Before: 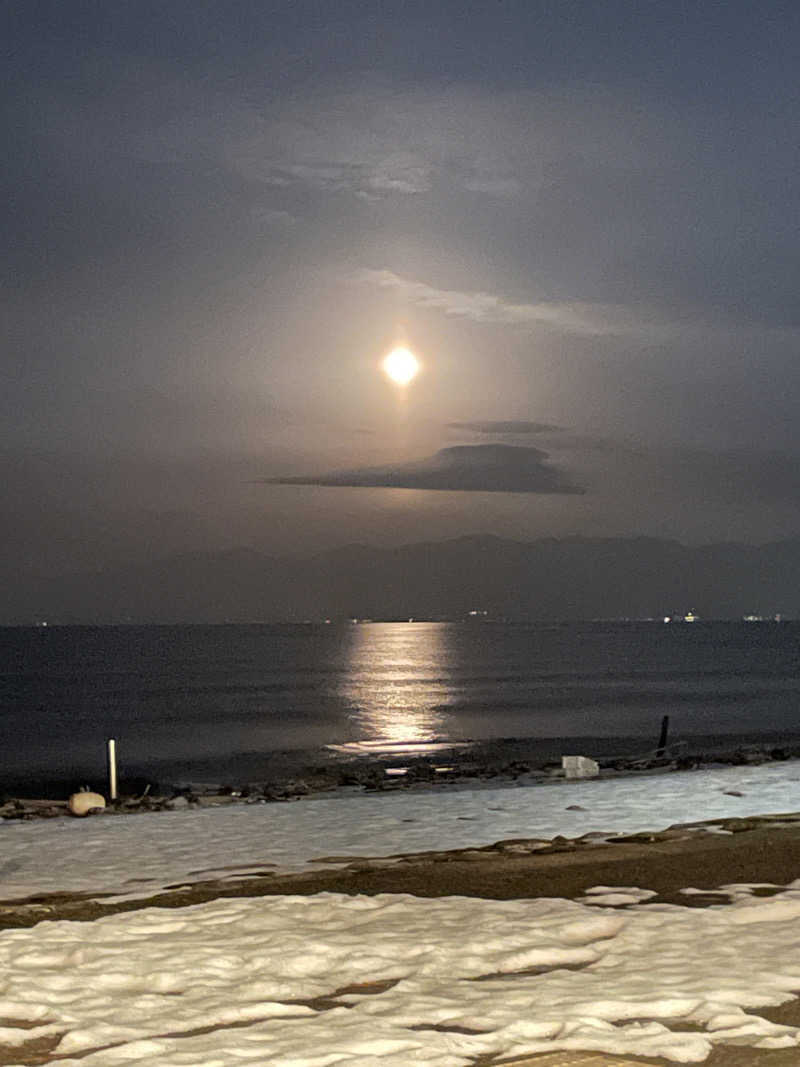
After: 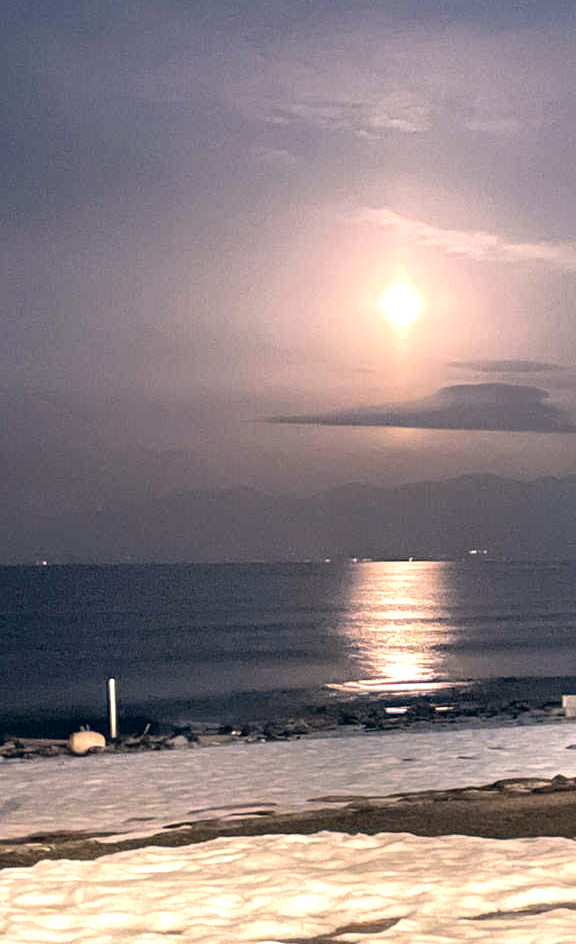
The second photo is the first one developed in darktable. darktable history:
color correction: highlights a* 14.27, highlights b* 5.94, shadows a* -5.57, shadows b* -15.29, saturation 0.843
exposure: black level correction 0, exposure 1 EV, compensate exposure bias true, compensate highlight preservation false
crop: top 5.743%, right 27.88%, bottom 5.567%
